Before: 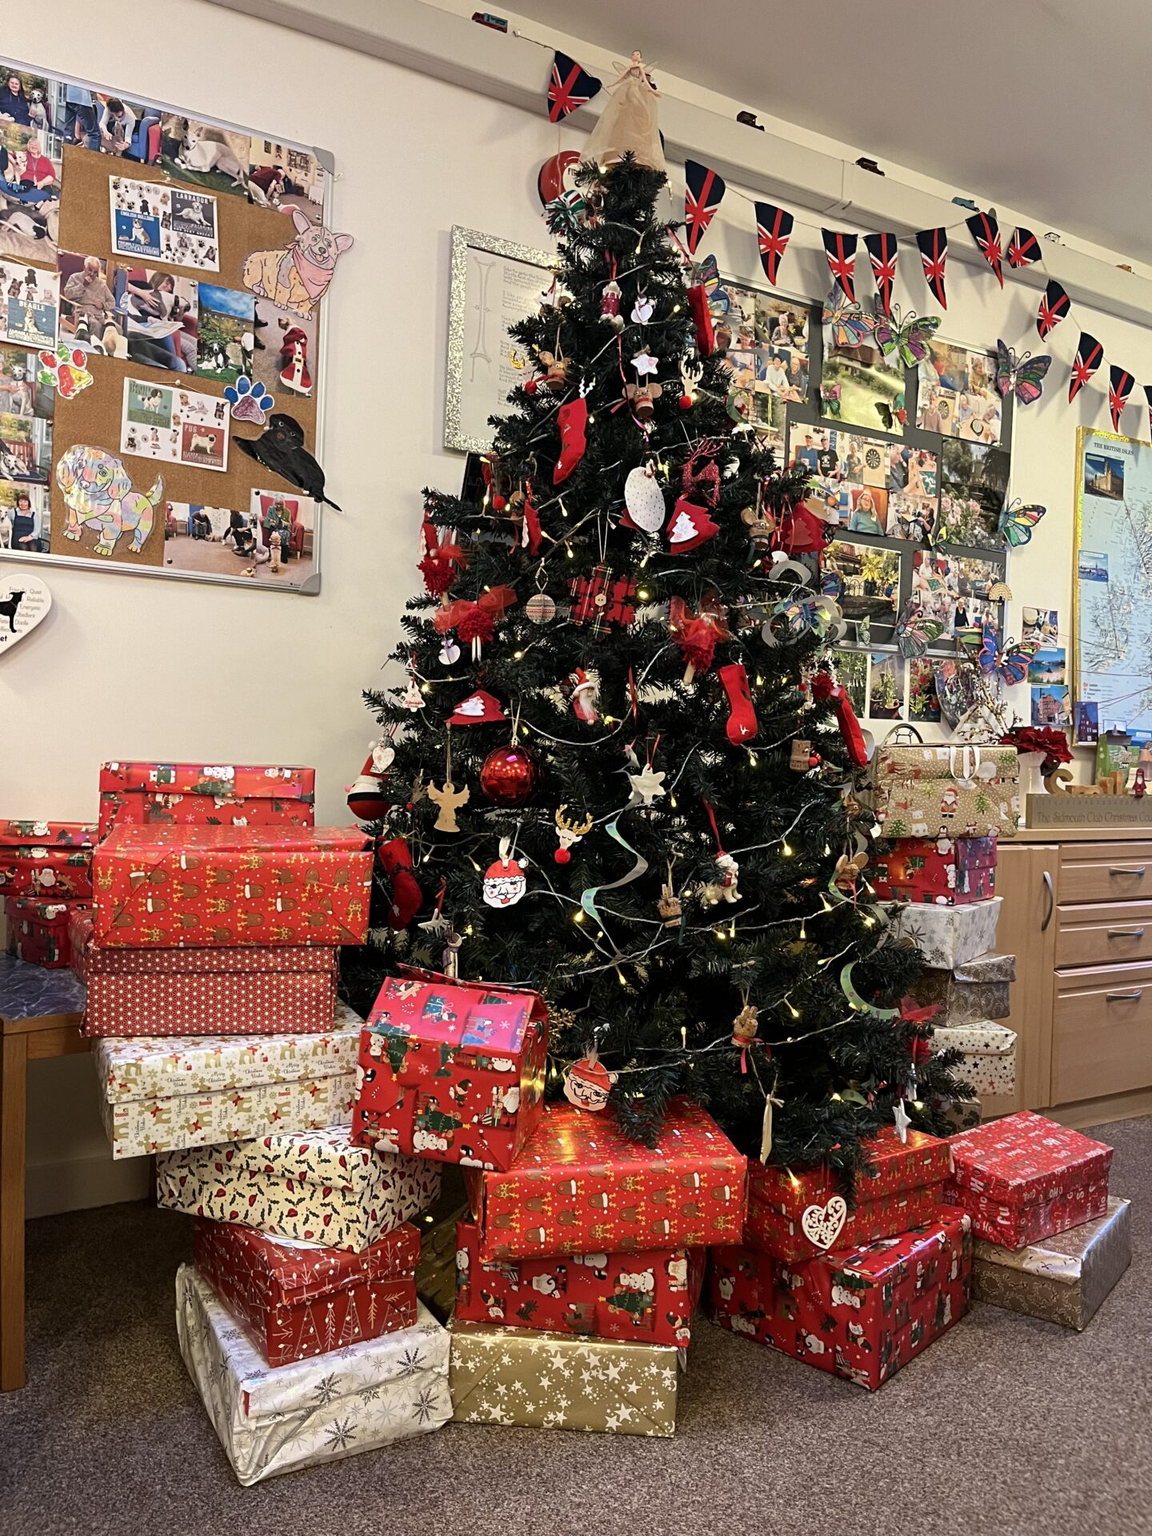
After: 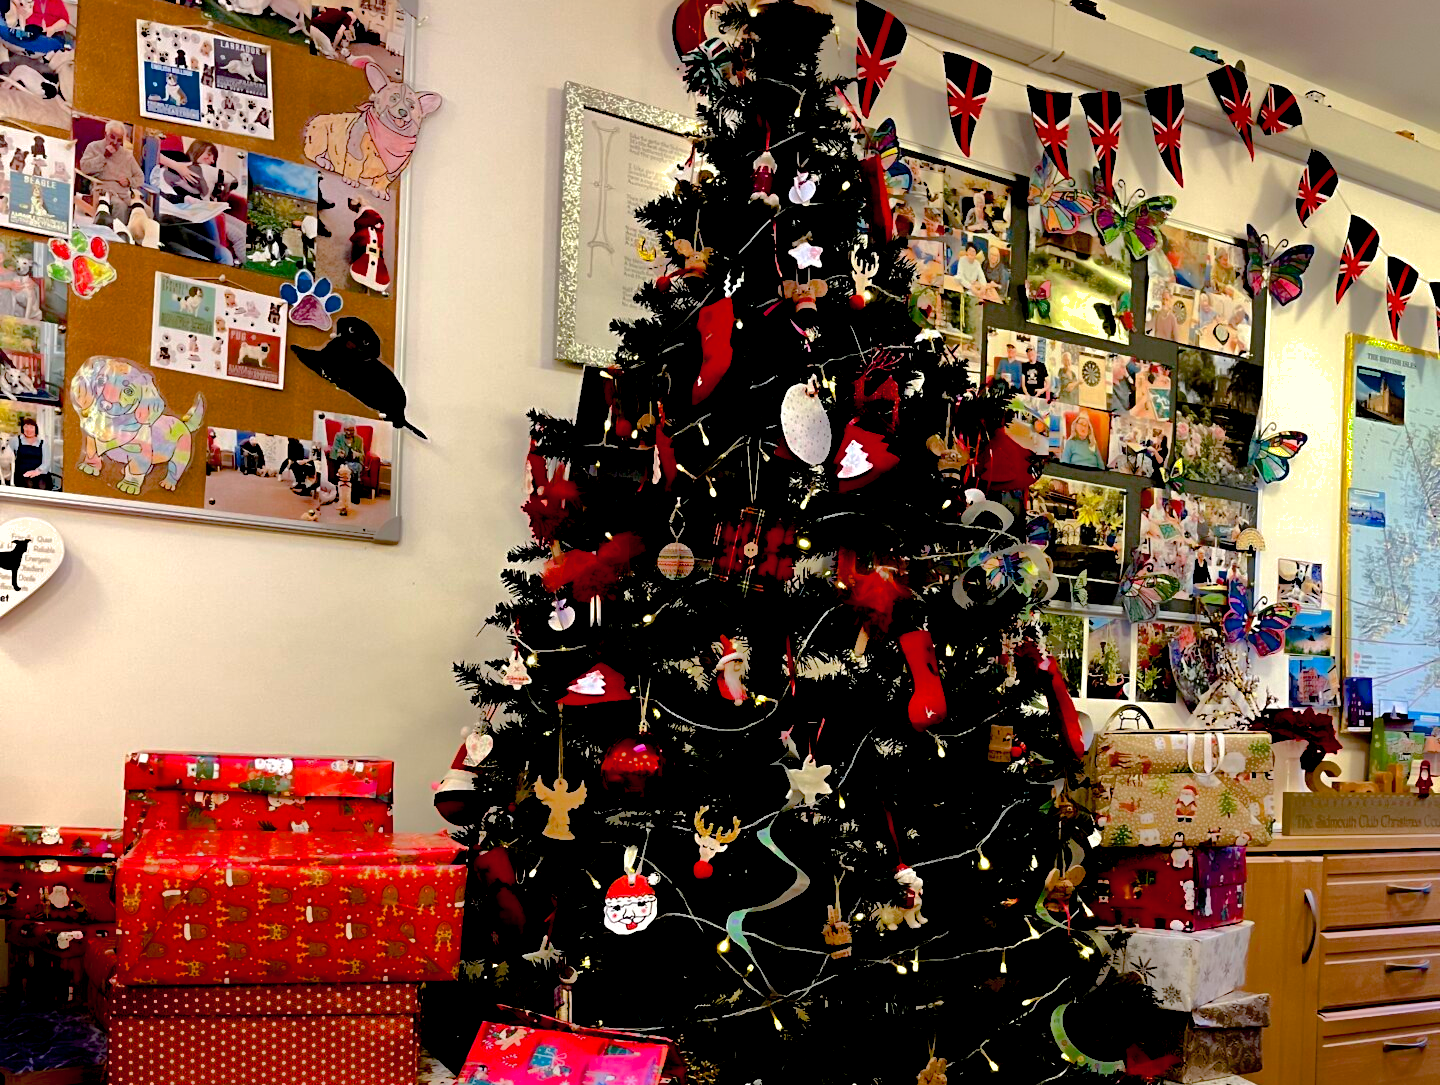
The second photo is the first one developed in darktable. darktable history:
crop and rotate: top 10.434%, bottom 33.012%
color balance rgb: perceptual saturation grading › global saturation 20%, perceptual saturation grading › highlights -25.835%, perceptual saturation grading › shadows 24.351%, saturation formula JzAzBz (2021)
shadows and highlights: shadows 40.19, highlights -59.7
exposure: black level correction 0.048, exposure 0.013 EV, compensate highlight preservation false
tone equalizer: -8 EV -0.386 EV, -7 EV -0.385 EV, -6 EV -0.295 EV, -5 EV -0.237 EV, -3 EV 0.198 EV, -2 EV 0.345 EV, -1 EV 0.412 EV, +0 EV 0.427 EV, edges refinement/feathering 500, mask exposure compensation -1.57 EV, preserve details no
contrast equalizer: octaves 7, y [[0.506, 0.531, 0.562, 0.606, 0.638, 0.669], [0.5 ×6], [0.5 ×6], [0 ×6], [0 ×6]], mix -0.993
